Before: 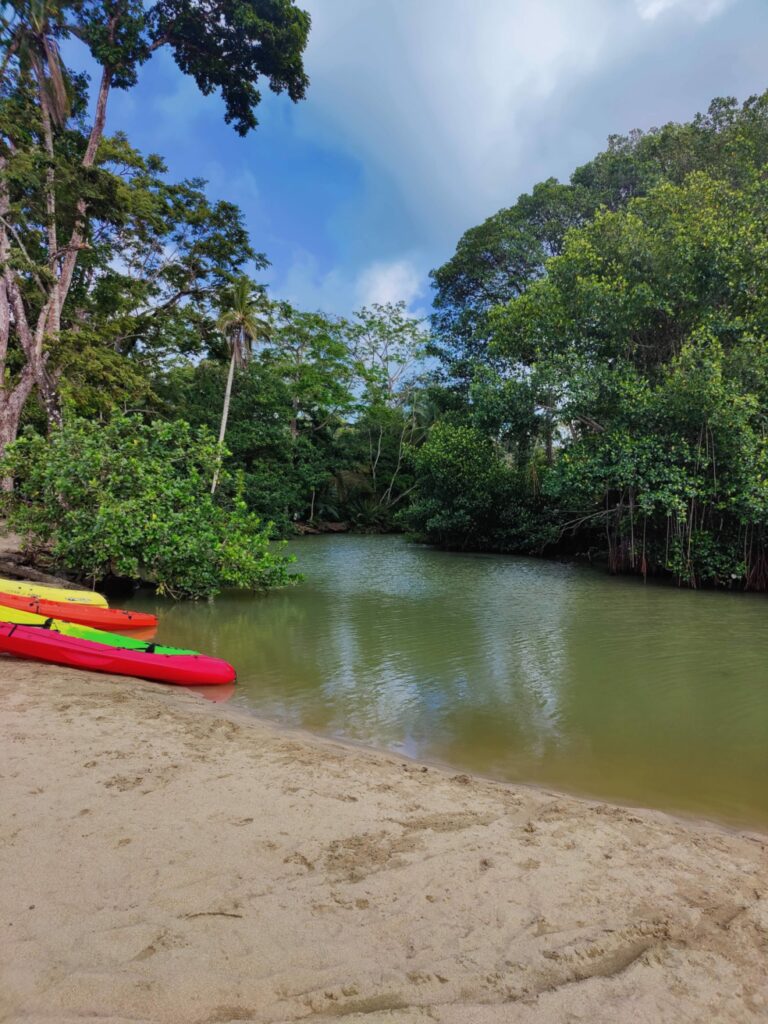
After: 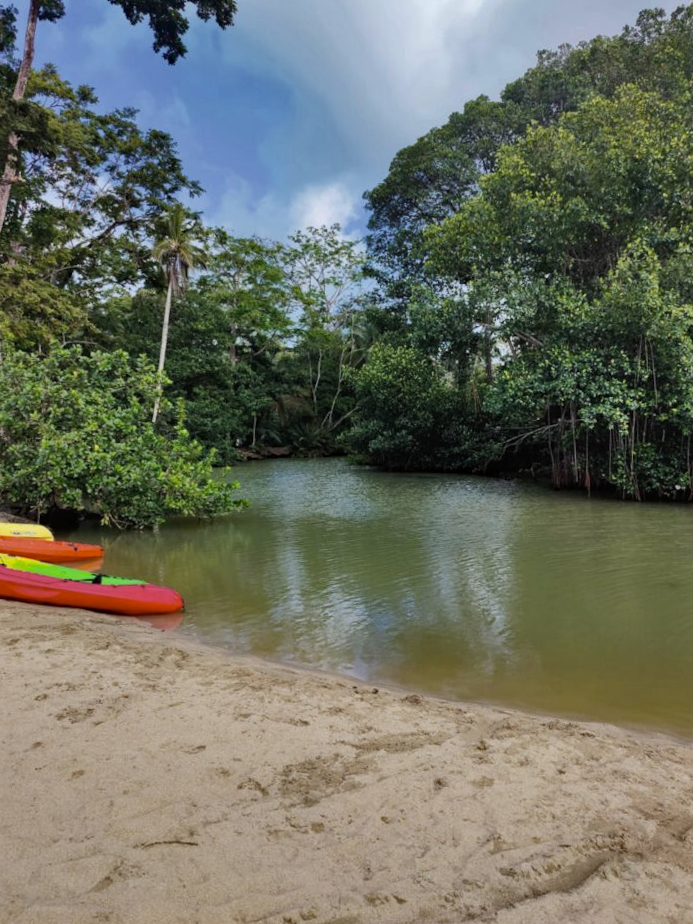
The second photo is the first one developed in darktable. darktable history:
white balance: red 1, blue 1
crop and rotate: angle 1.96°, left 5.673%, top 5.673%
color balance: output saturation 120%
shadows and highlights: soften with gaussian
contrast brightness saturation: contrast 0.1, saturation -0.36
haze removal: compatibility mode true, adaptive false
